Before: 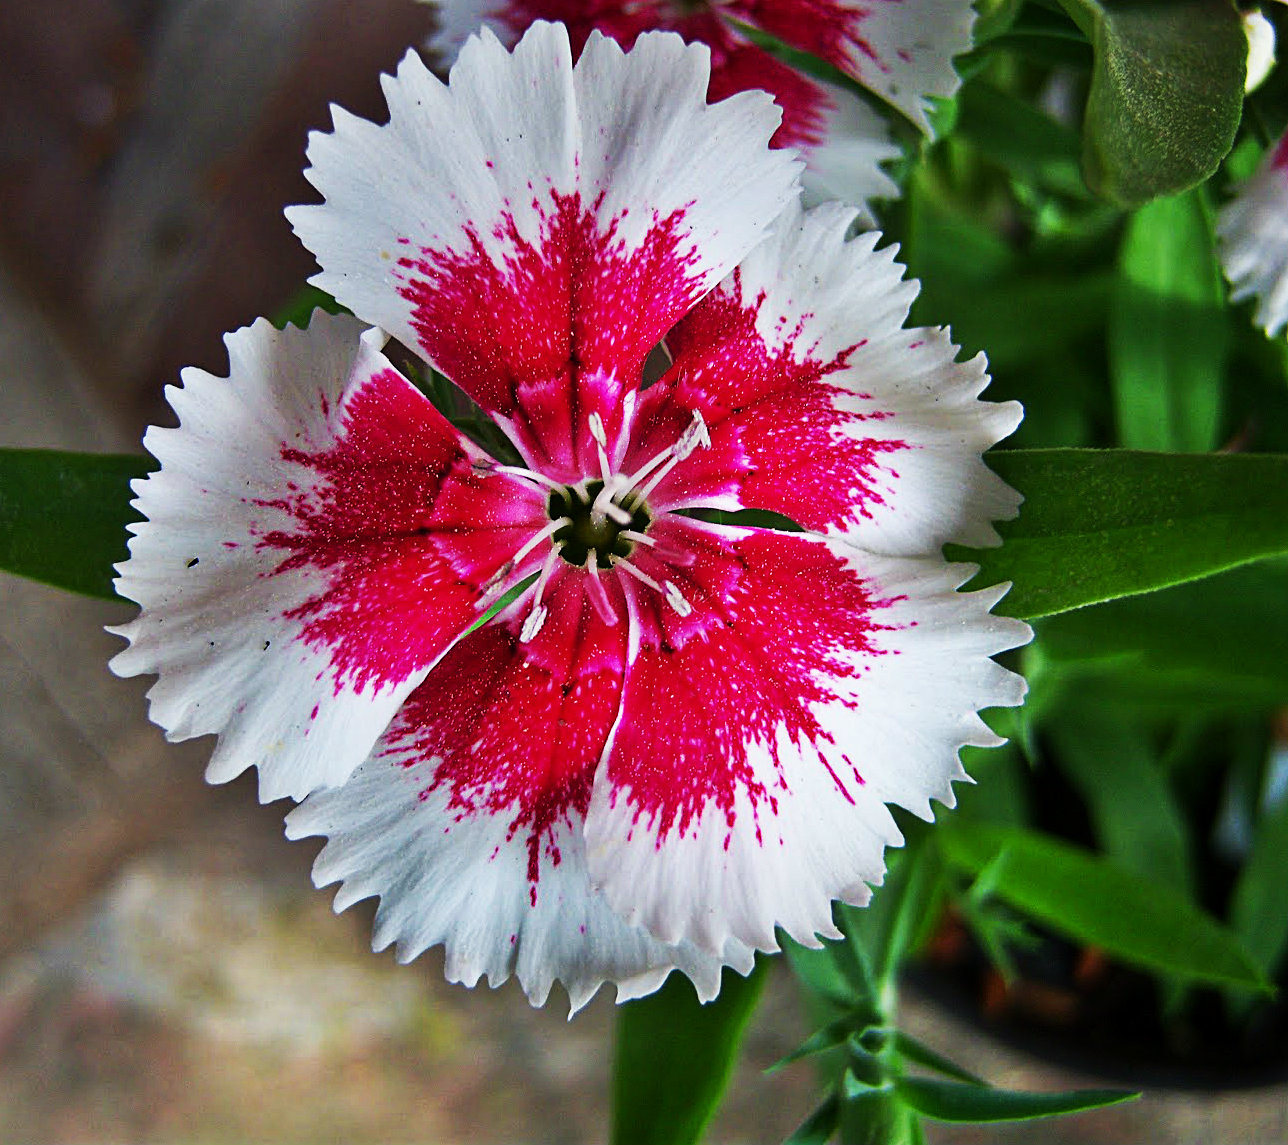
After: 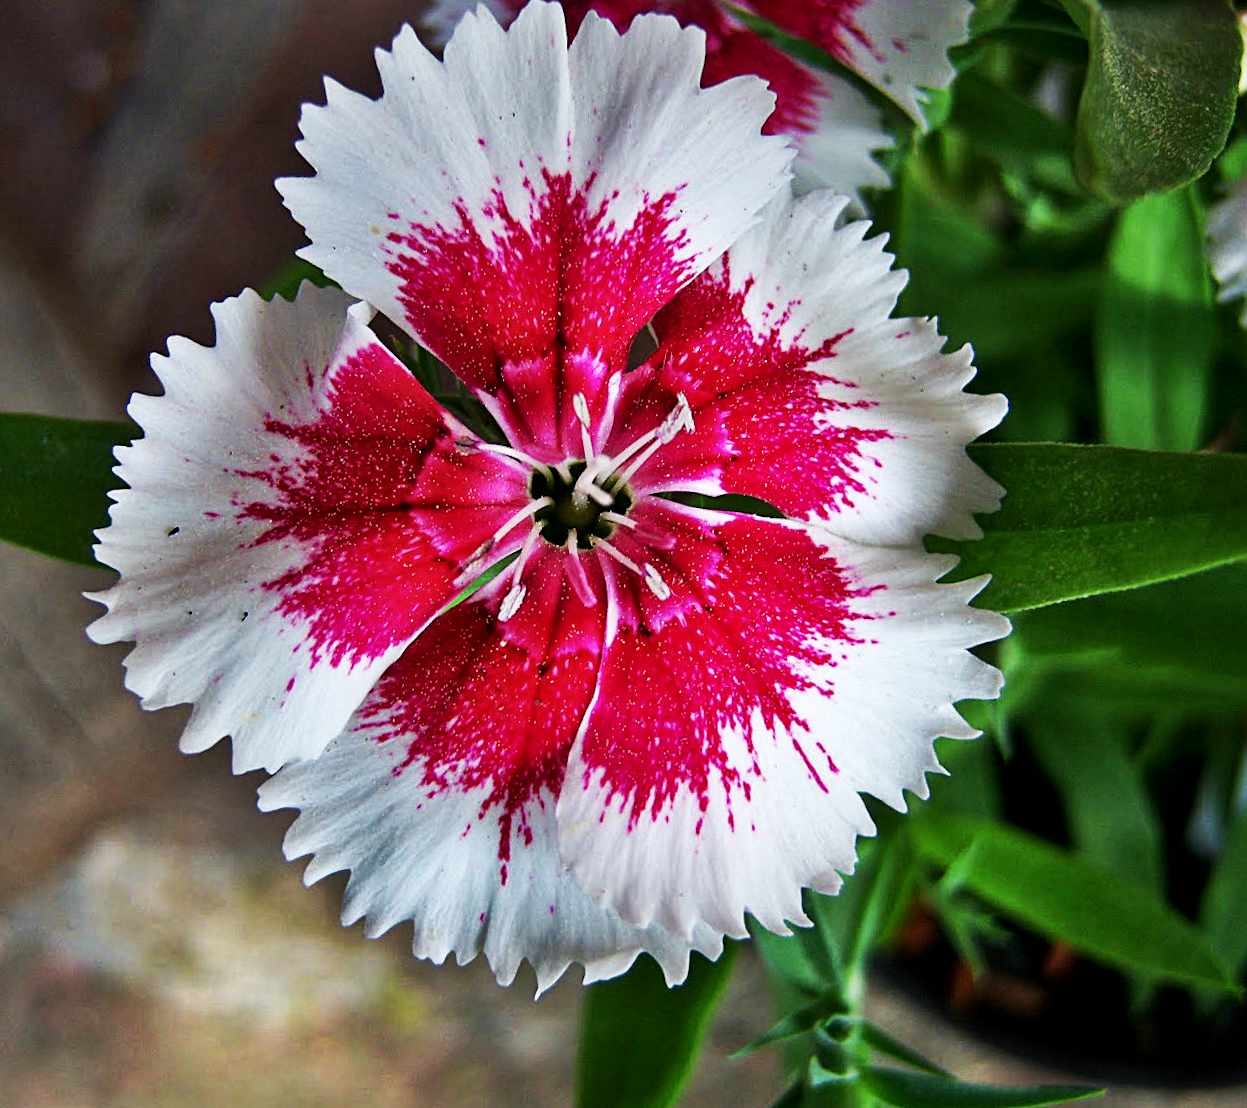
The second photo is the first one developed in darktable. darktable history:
crop and rotate: angle -1.69°
local contrast: mode bilateral grid, contrast 20, coarseness 50, detail 132%, midtone range 0.2
